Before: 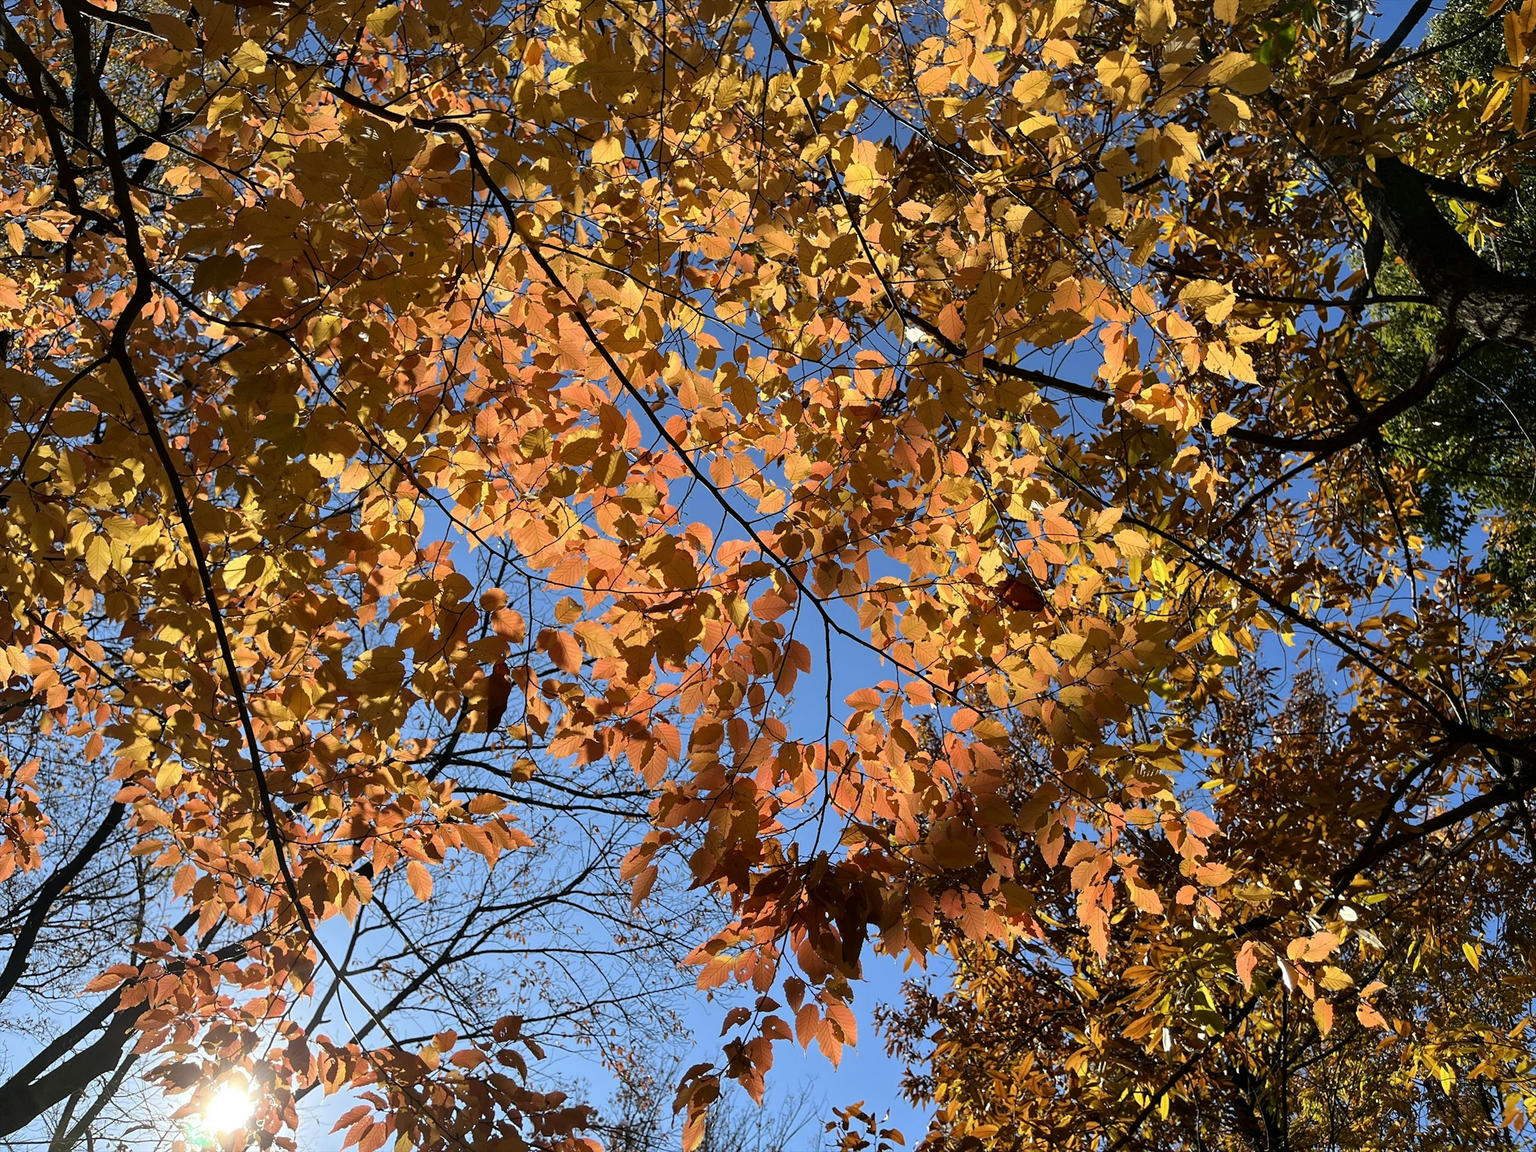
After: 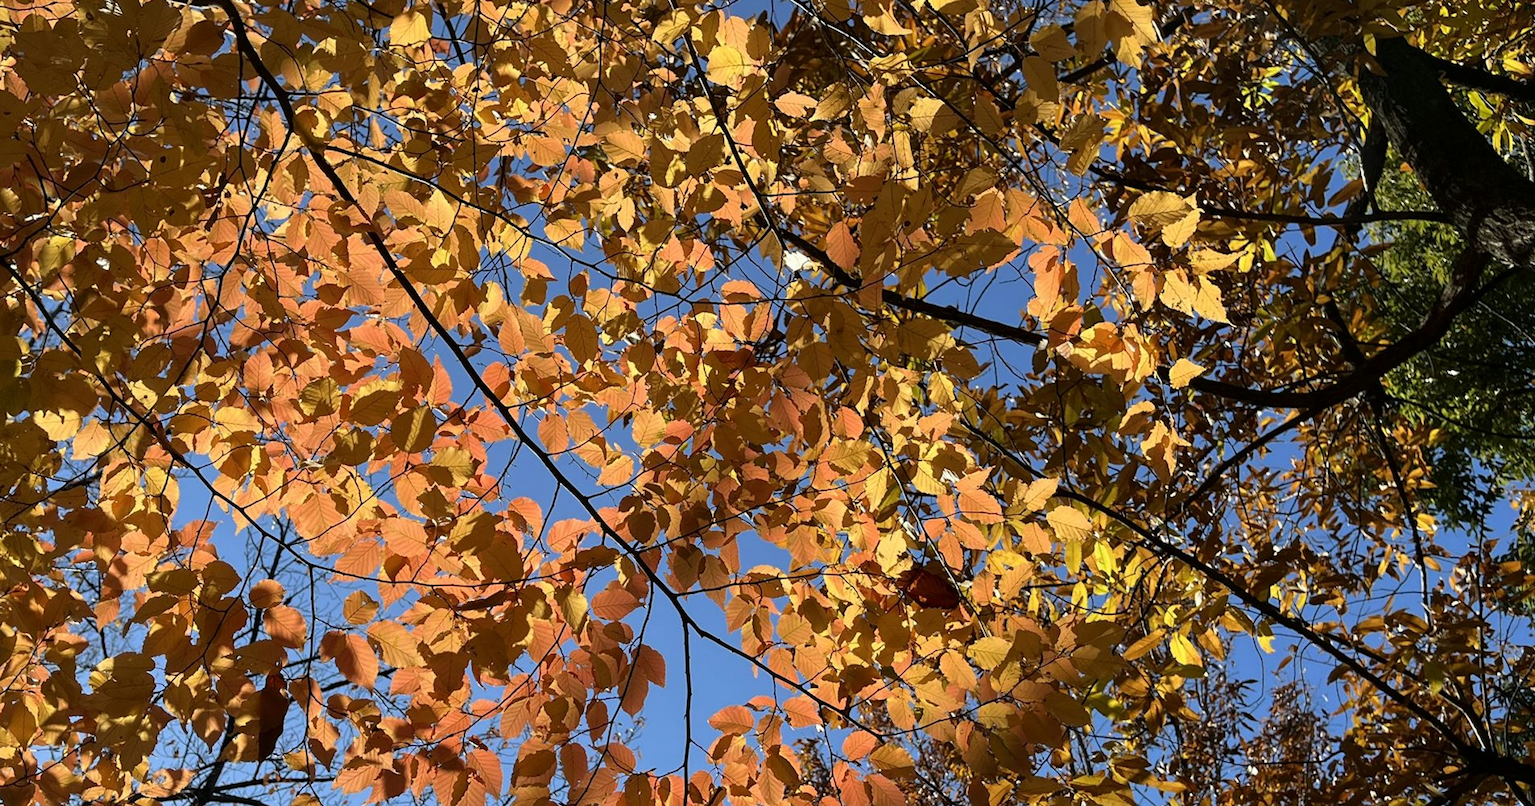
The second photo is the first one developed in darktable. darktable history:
tone equalizer: -8 EV 0.06 EV, smoothing diameter 25%, edges refinement/feathering 10, preserve details guided filter
crop: left 18.38%, top 11.092%, right 2.134%, bottom 33.217%
white balance: emerald 1
